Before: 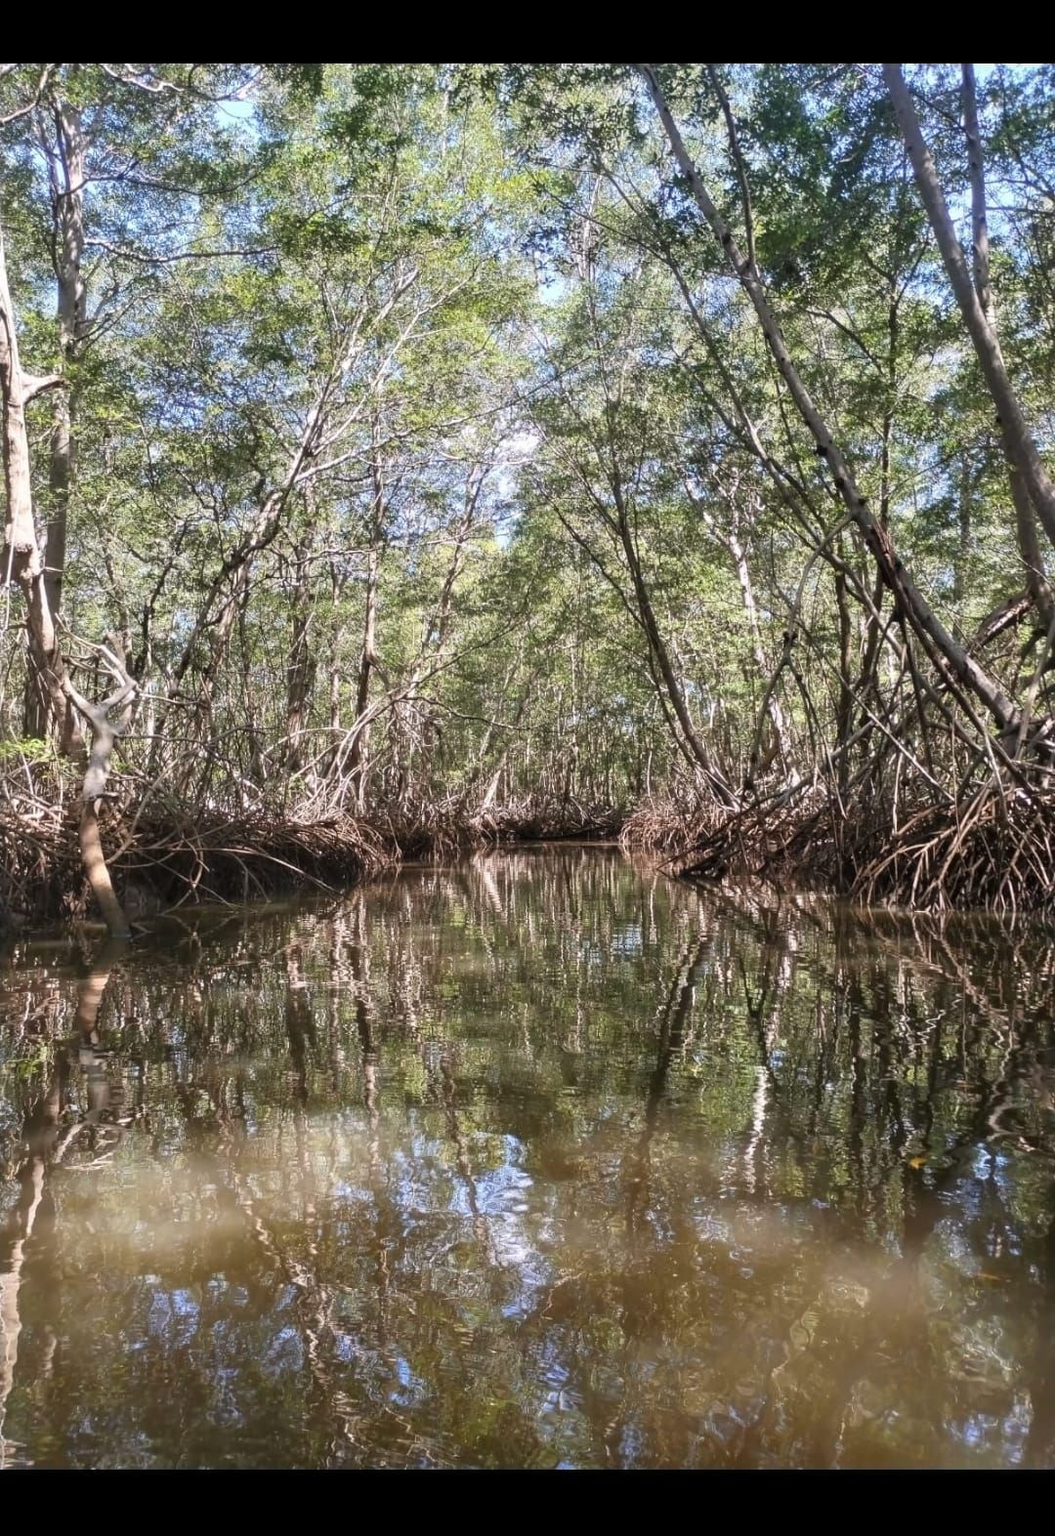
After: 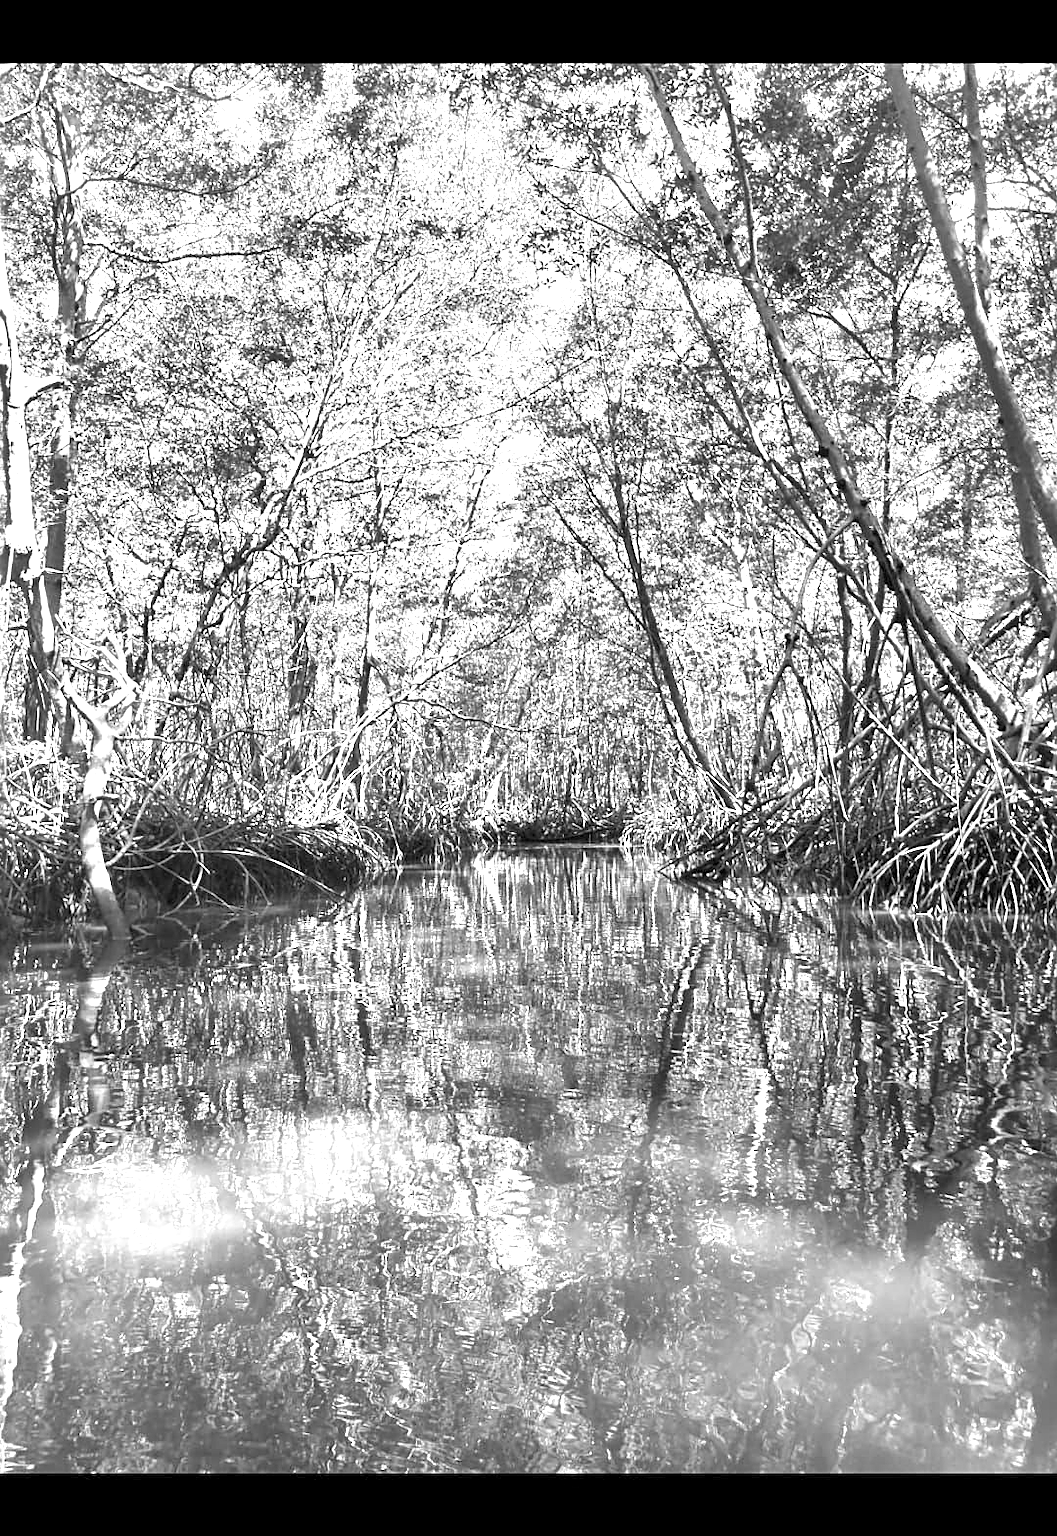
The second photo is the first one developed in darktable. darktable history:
monochrome: a 26.22, b 42.67, size 0.8
color correction: highlights a* -0.482, highlights b* 40, shadows a* 9.8, shadows b* -0.161
sharpen: on, module defaults
crop: top 0.05%, bottom 0.098%
shadows and highlights: shadows 37.27, highlights -28.18, soften with gaussian
exposure: black level correction 0.001, exposure 1.646 EV, compensate exposure bias true, compensate highlight preservation false
